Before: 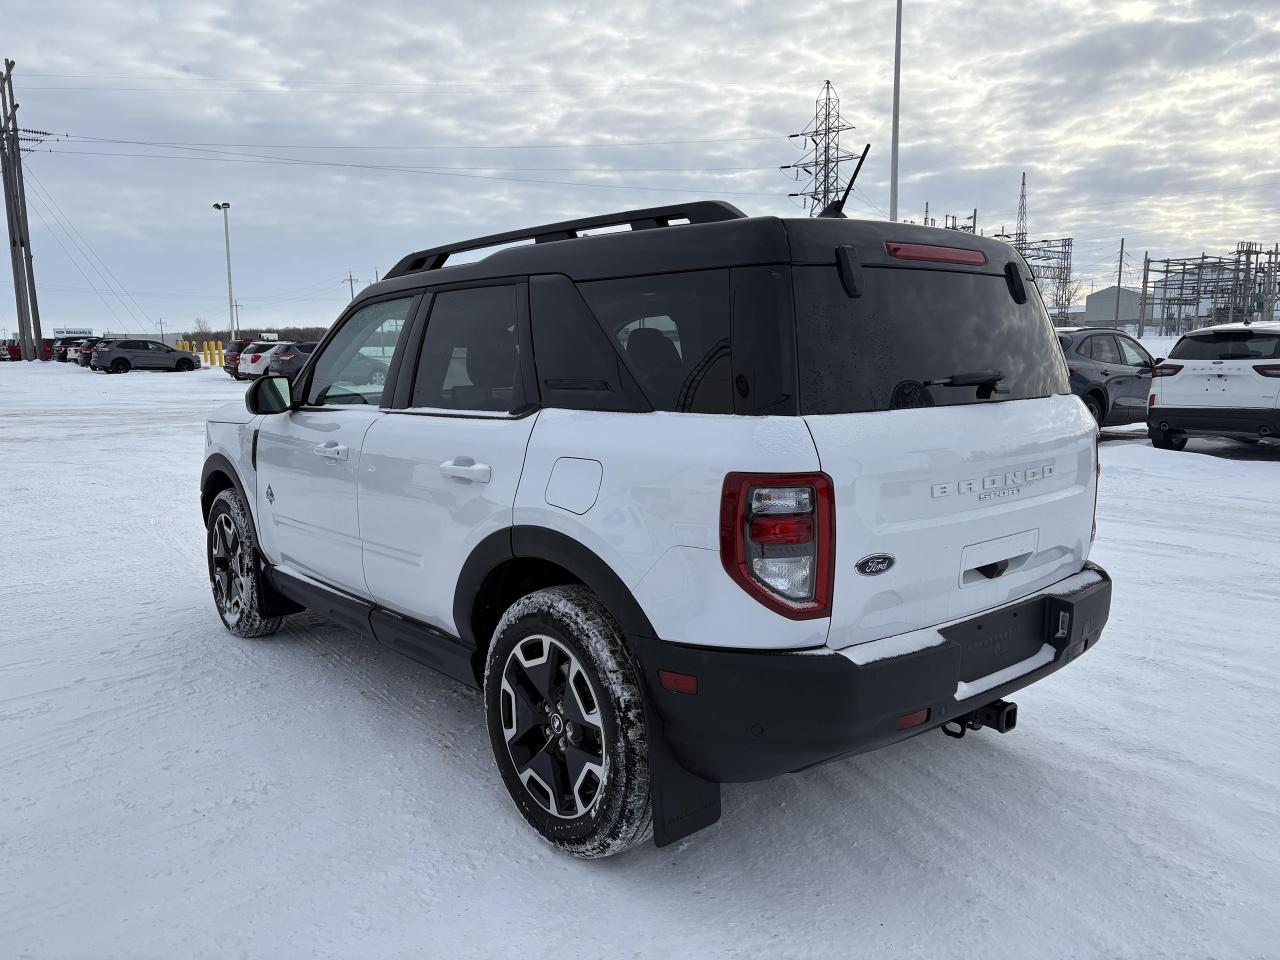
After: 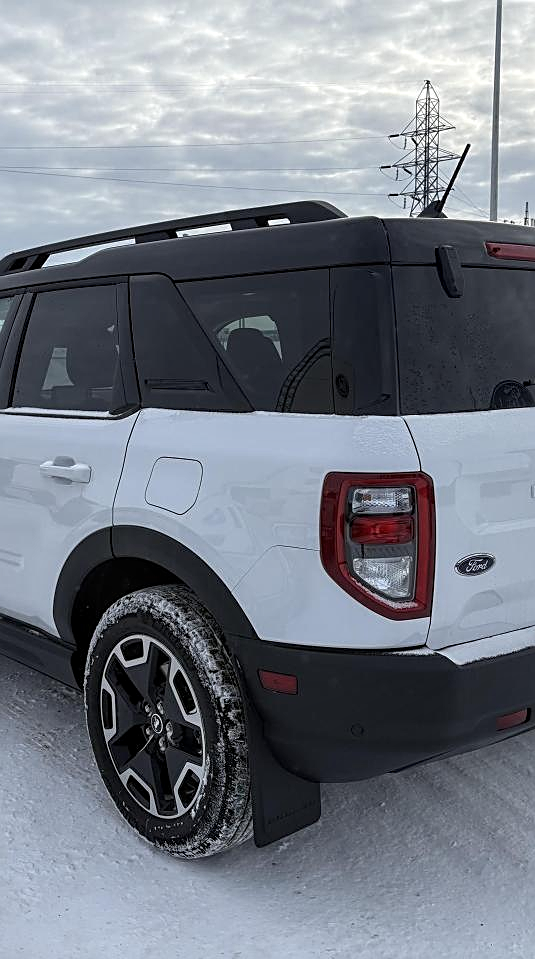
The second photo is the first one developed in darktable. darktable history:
local contrast: on, module defaults
crop: left 31.266%, right 26.919%
sharpen: on, module defaults
